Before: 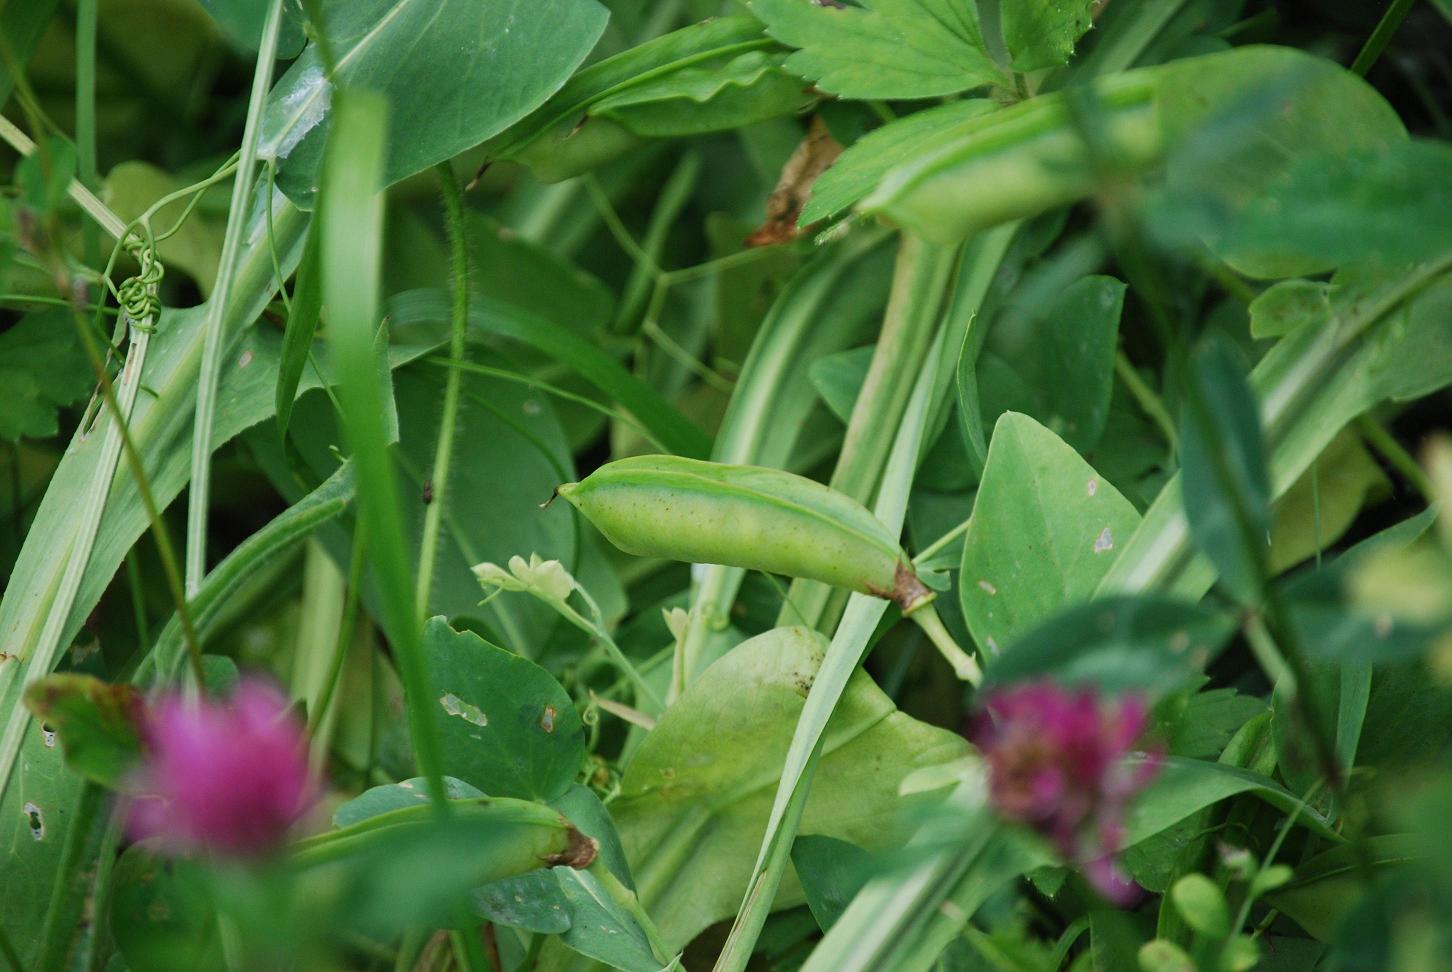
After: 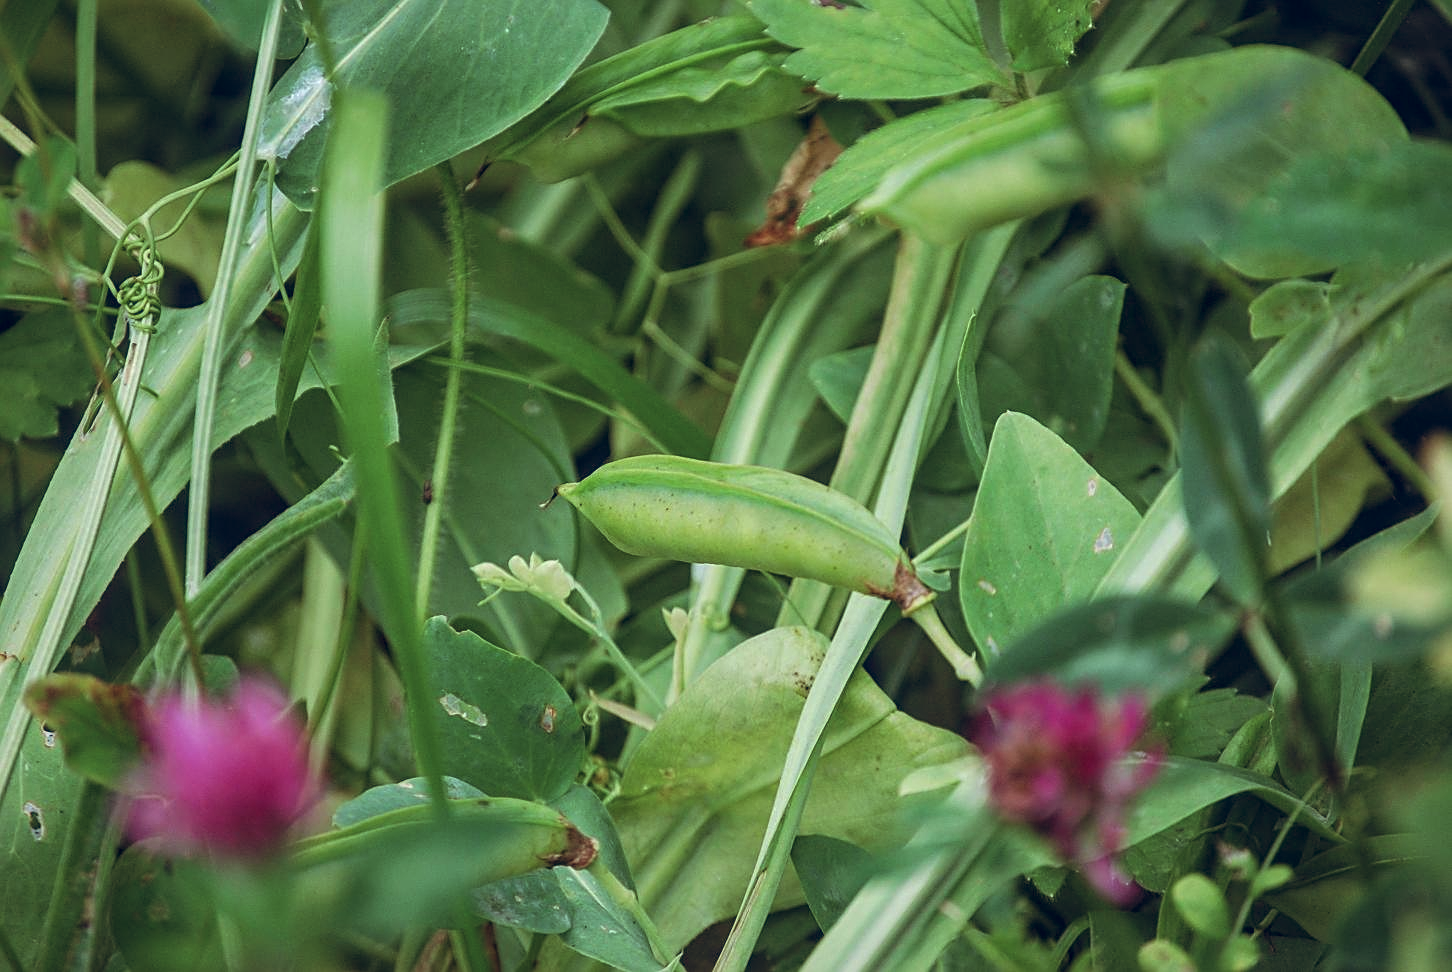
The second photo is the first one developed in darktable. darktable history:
sharpen: on, module defaults
local contrast: on, module defaults
color balance rgb: shadows lift › chroma 9.92%, shadows lift › hue 45.12°, power › luminance 3.26%, power › hue 231.93°, global offset › luminance 0.4%, global offset › chroma 0.21%, global offset › hue 255.02°
